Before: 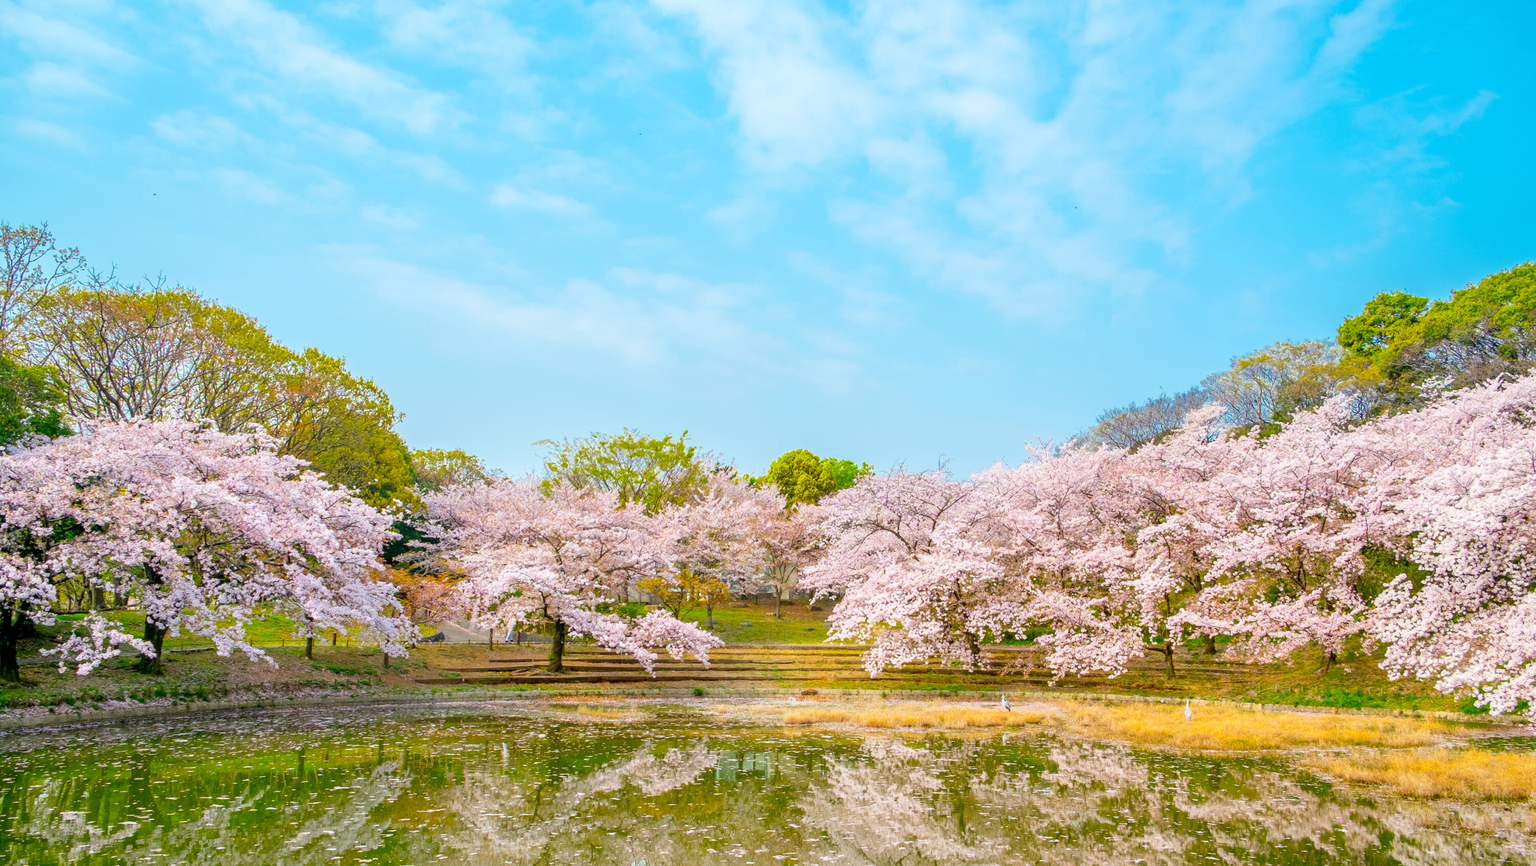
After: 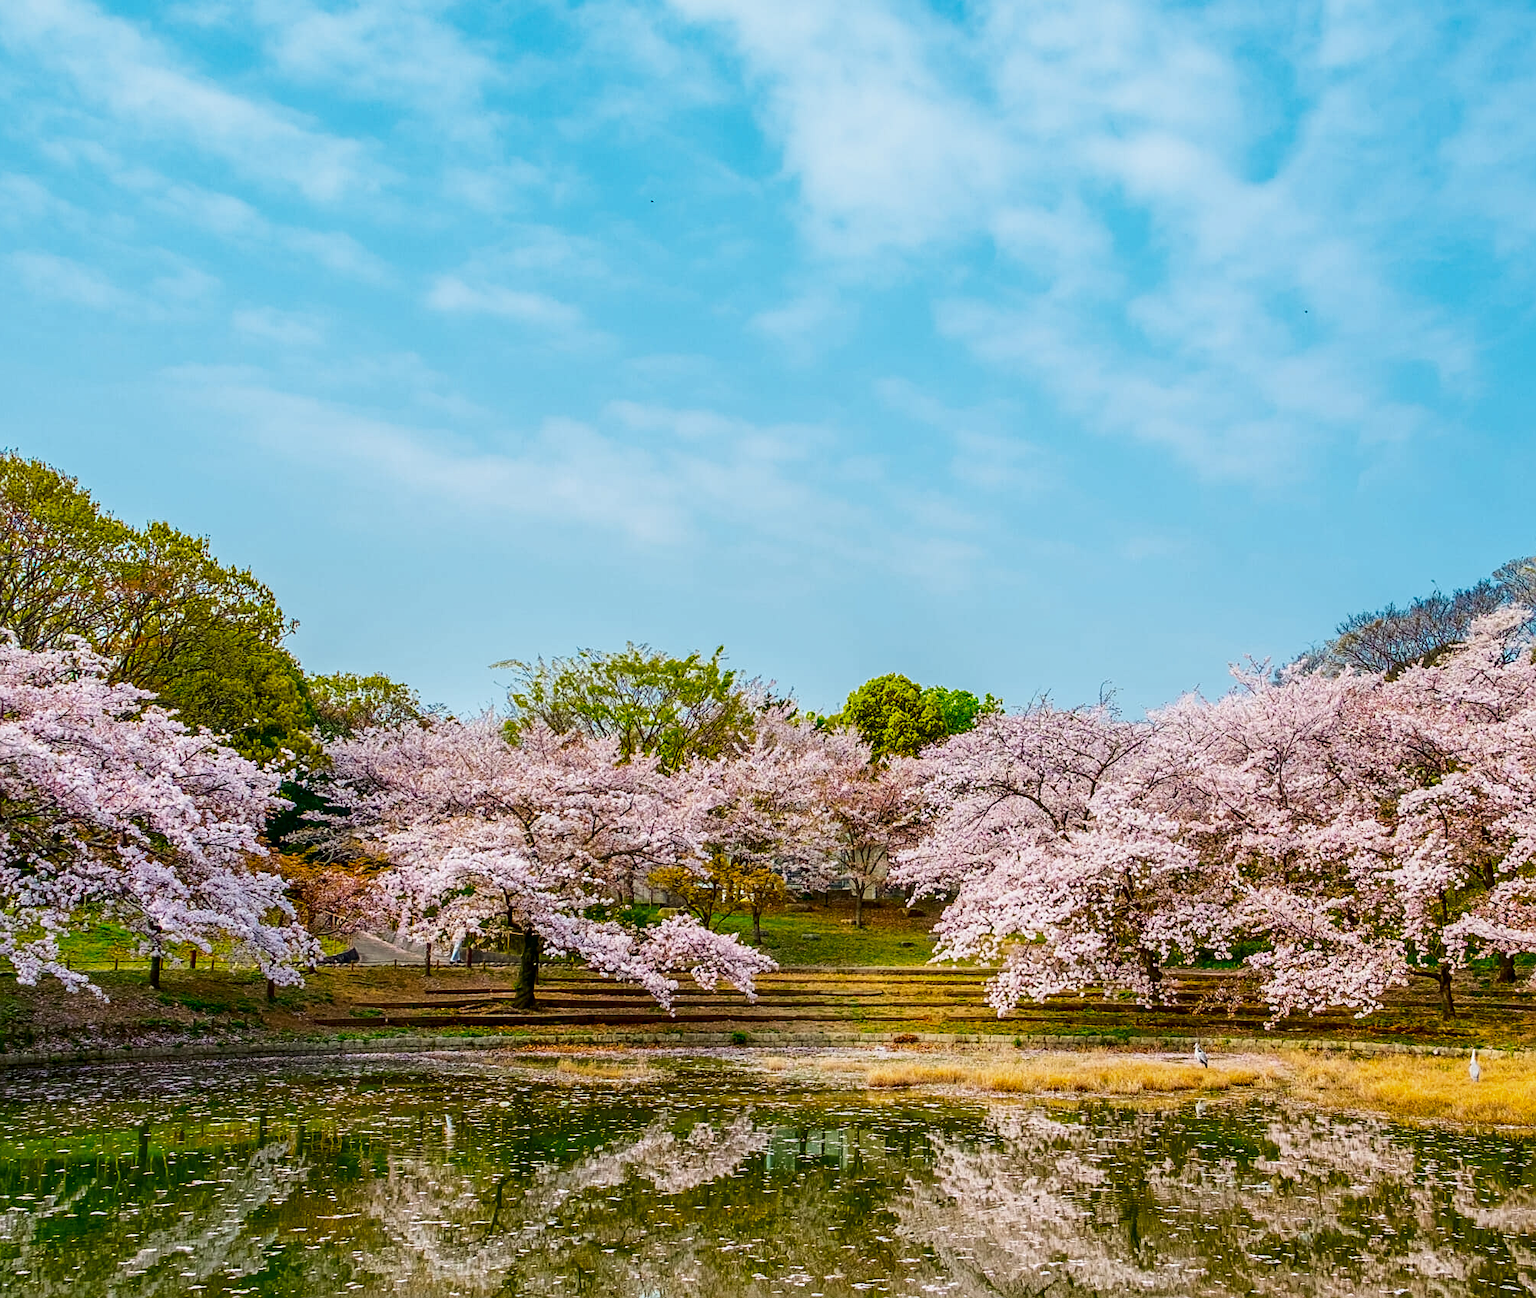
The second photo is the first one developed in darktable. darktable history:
crop and rotate: left 13.409%, right 19.924%
sharpen: on, module defaults
exposure: exposure -0.242 EV, compensate highlight preservation false
local contrast: on, module defaults
contrast brightness saturation: contrast 0.19, brightness -0.24, saturation 0.11
tone curve: curves: ch0 [(0, 0) (0.003, 0.022) (0.011, 0.027) (0.025, 0.038) (0.044, 0.056) (0.069, 0.081) (0.1, 0.11) (0.136, 0.145) (0.177, 0.185) (0.224, 0.229) (0.277, 0.278) (0.335, 0.335) (0.399, 0.399) (0.468, 0.468) (0.543, 0.543) (0.623, 0.623) (0.709, 0.705) (0.801, 0.793) (0.898, 0.887) (1, 1)], preserve colors none
